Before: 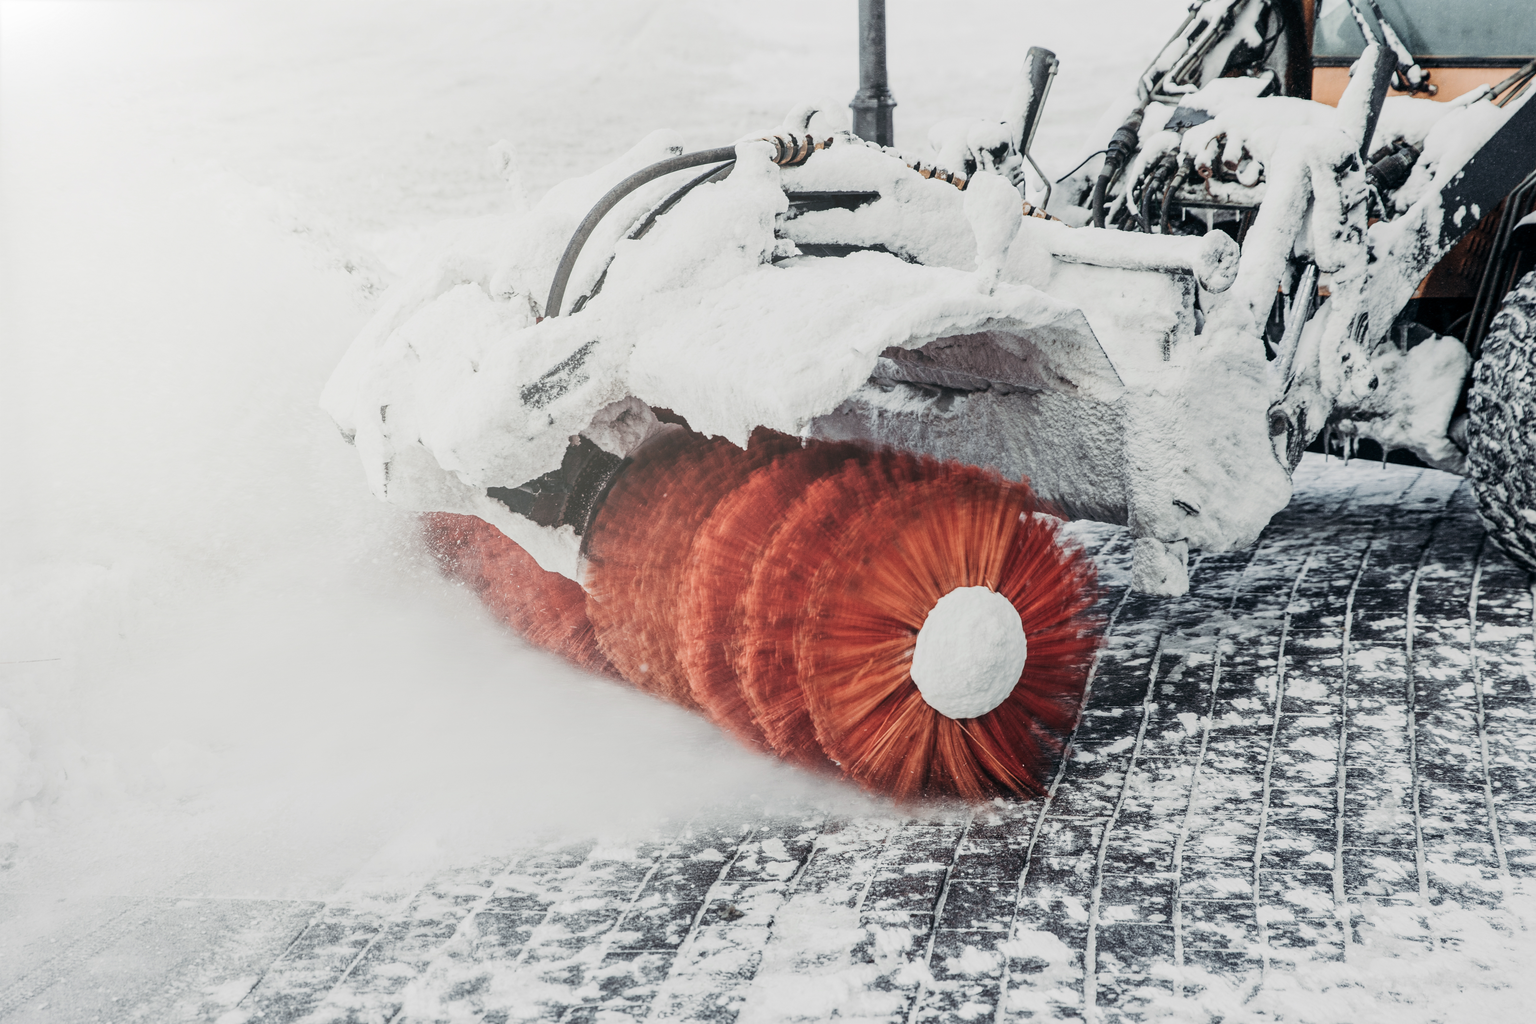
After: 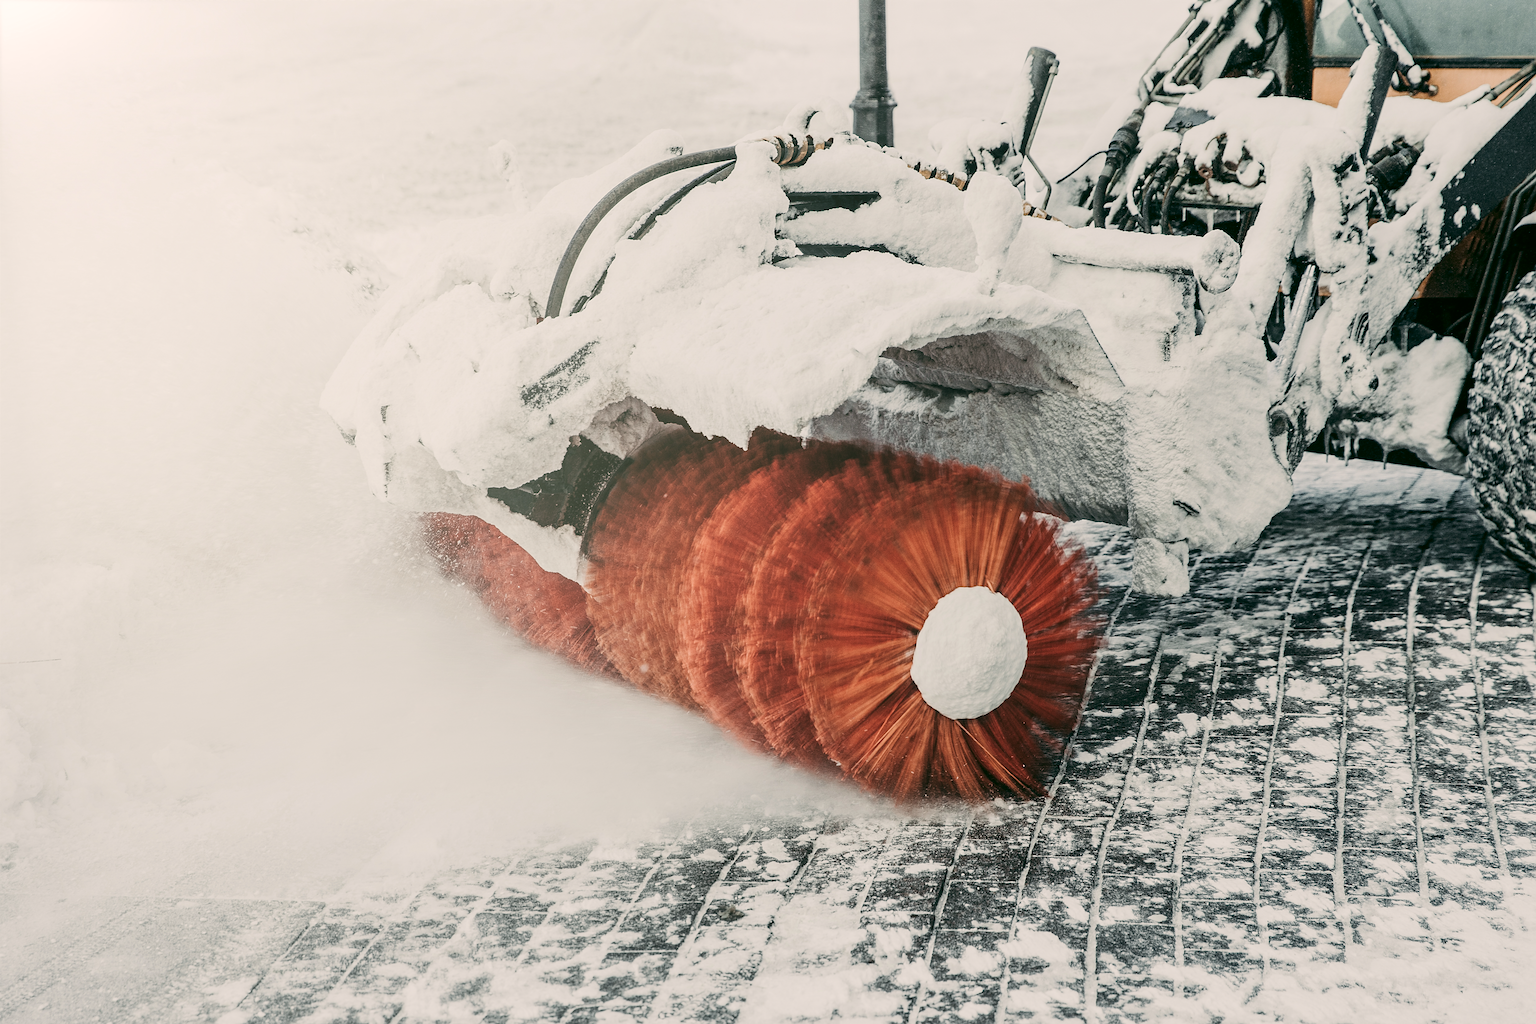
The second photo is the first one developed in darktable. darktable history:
sharpen: on, module defaults
color correction: highlights a* 4.23, highlights b* 4.98, shadows a* -8.28, shadows b* 4.87
